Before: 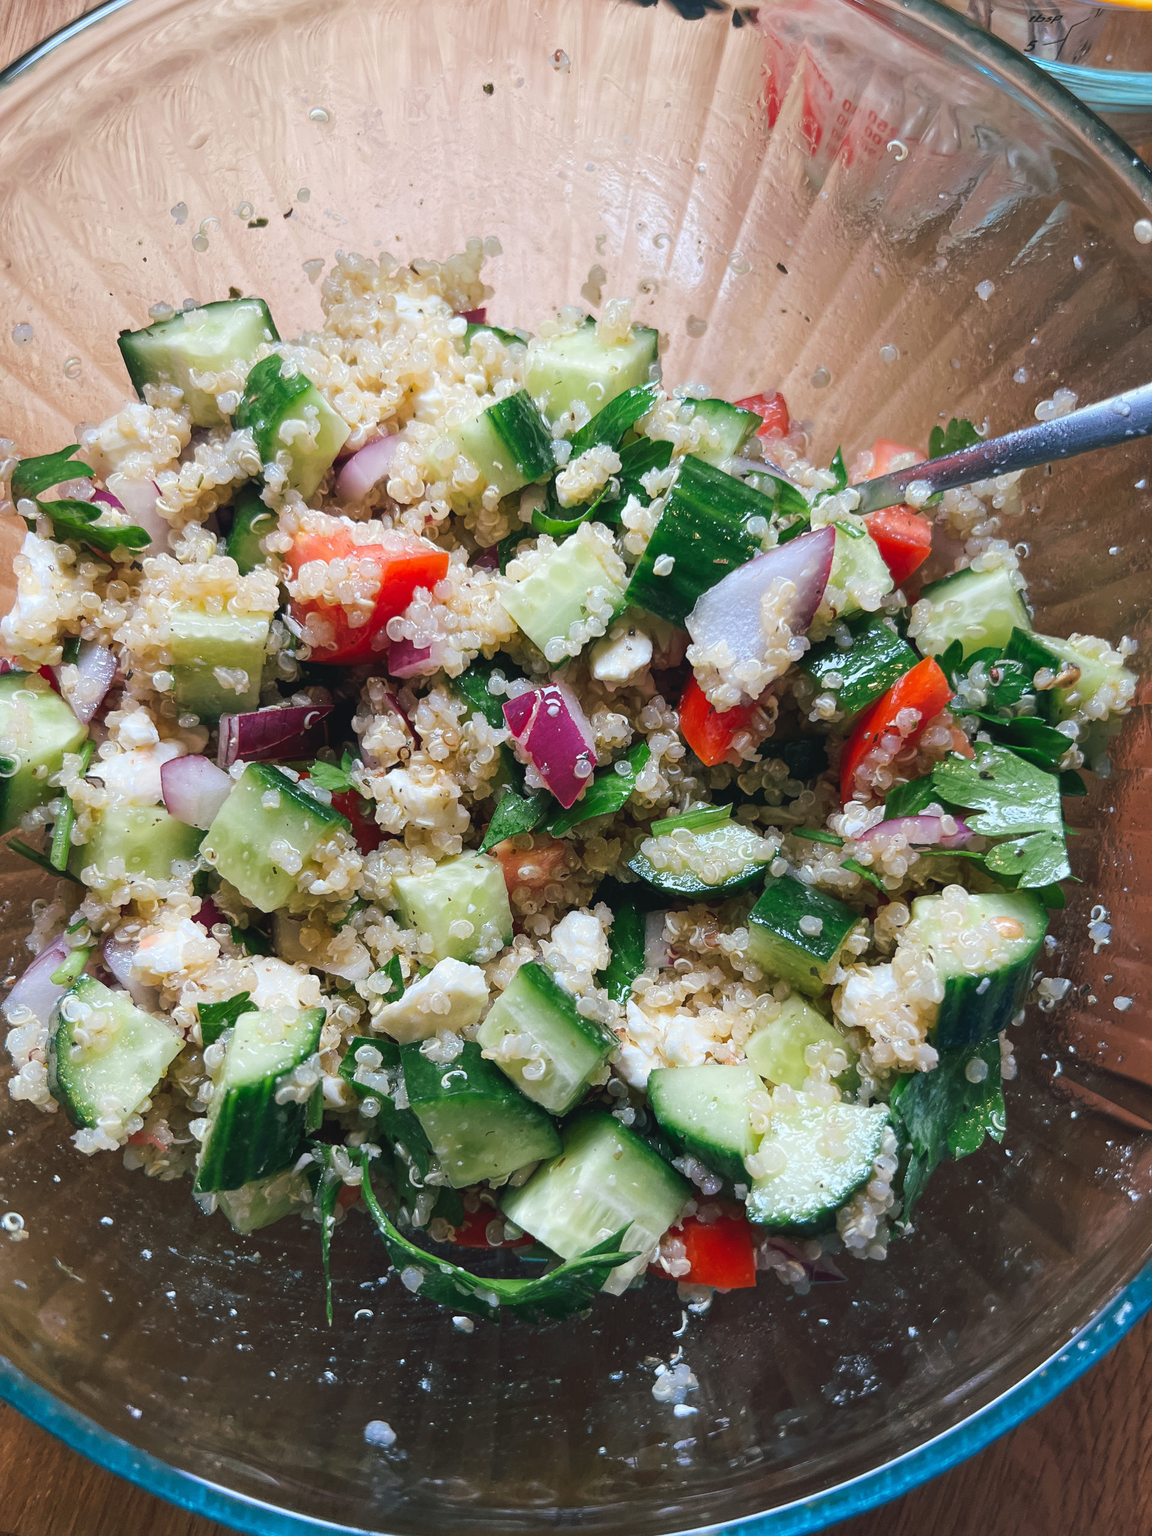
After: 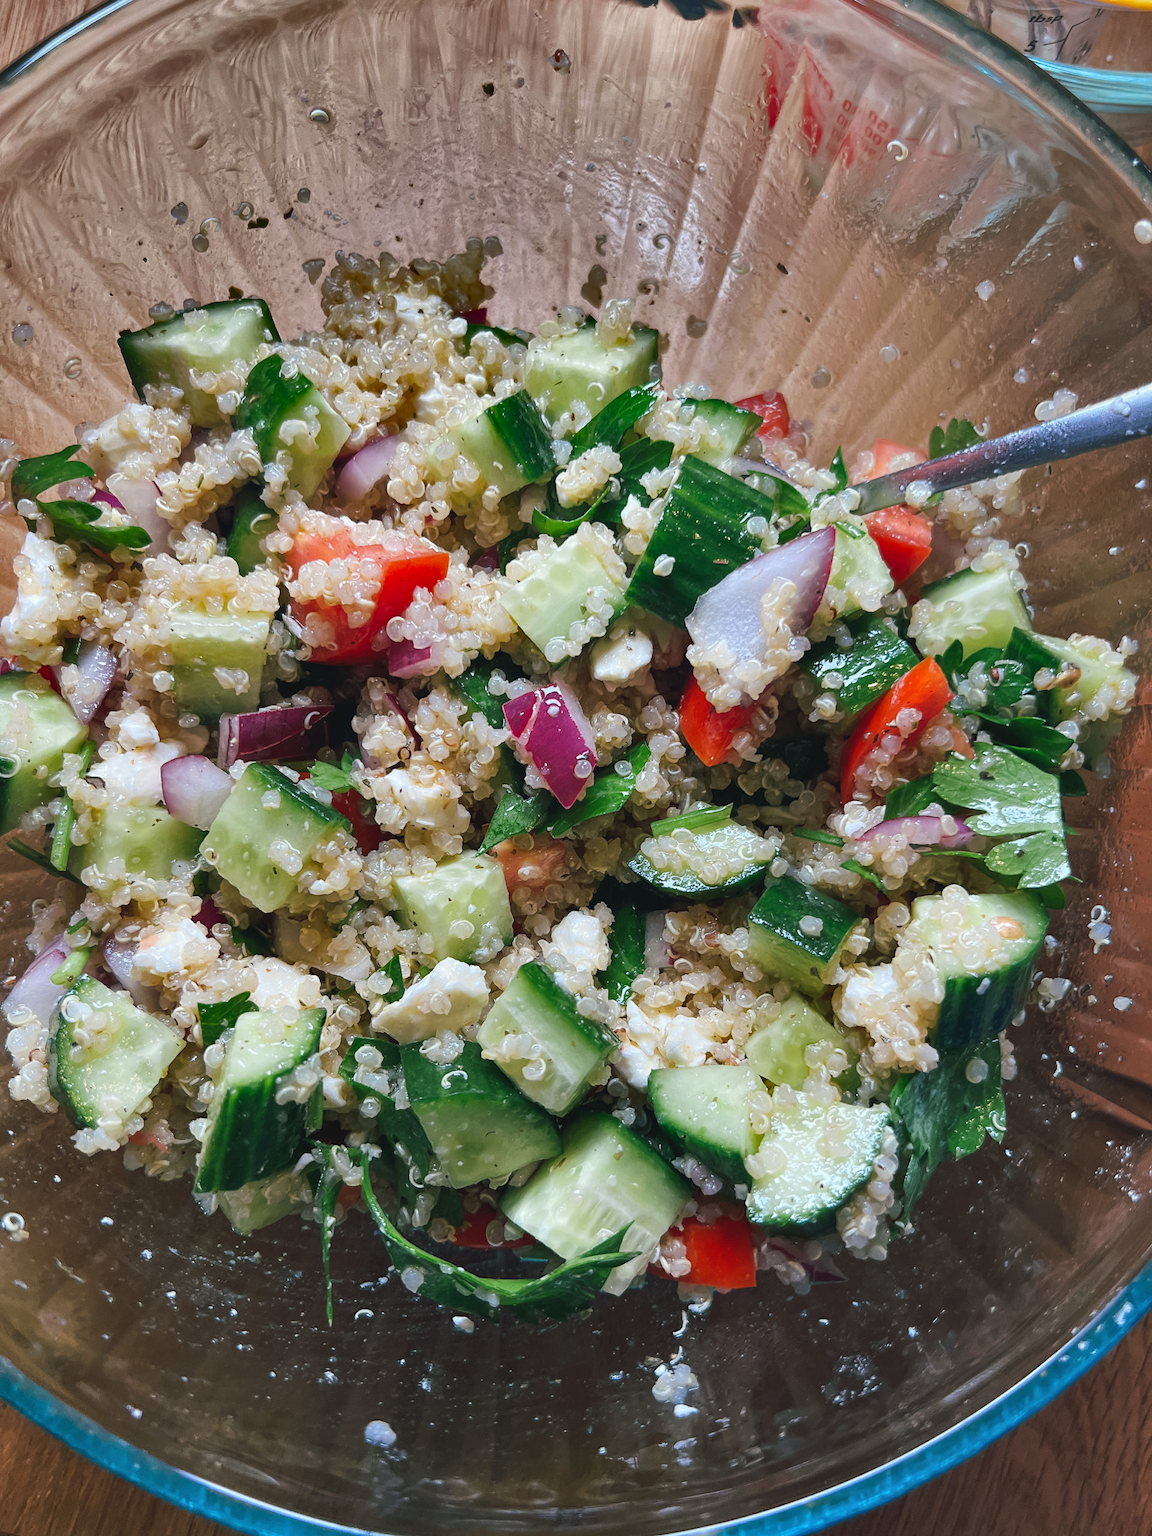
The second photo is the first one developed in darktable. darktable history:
shadows and highlights: shadows 18.39, highlights -85.02, soften with gaussian
